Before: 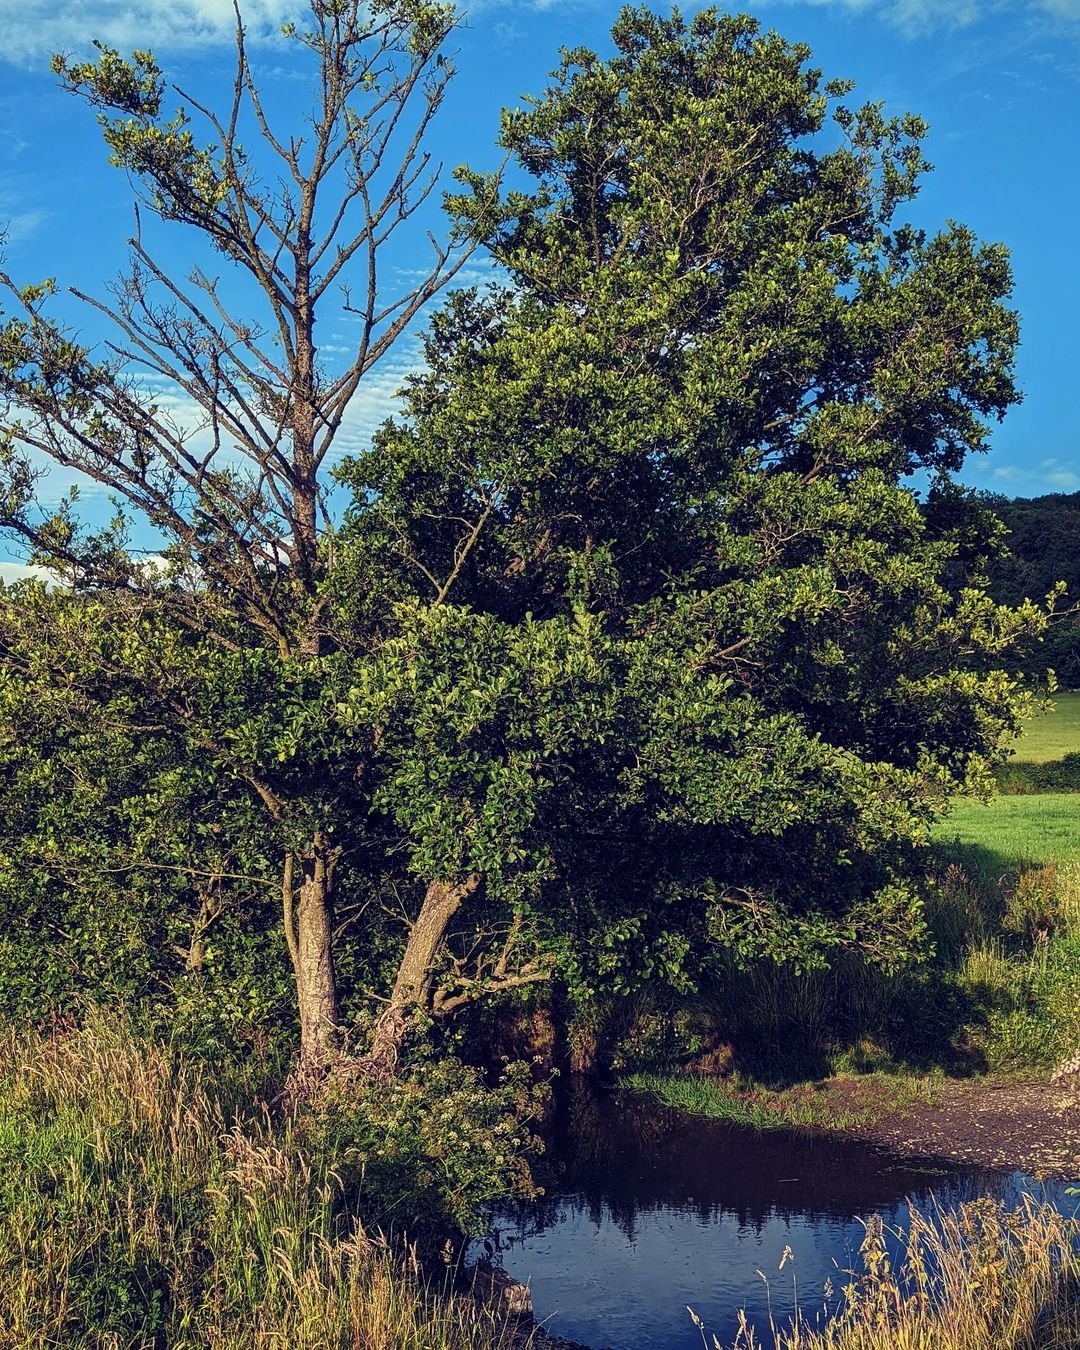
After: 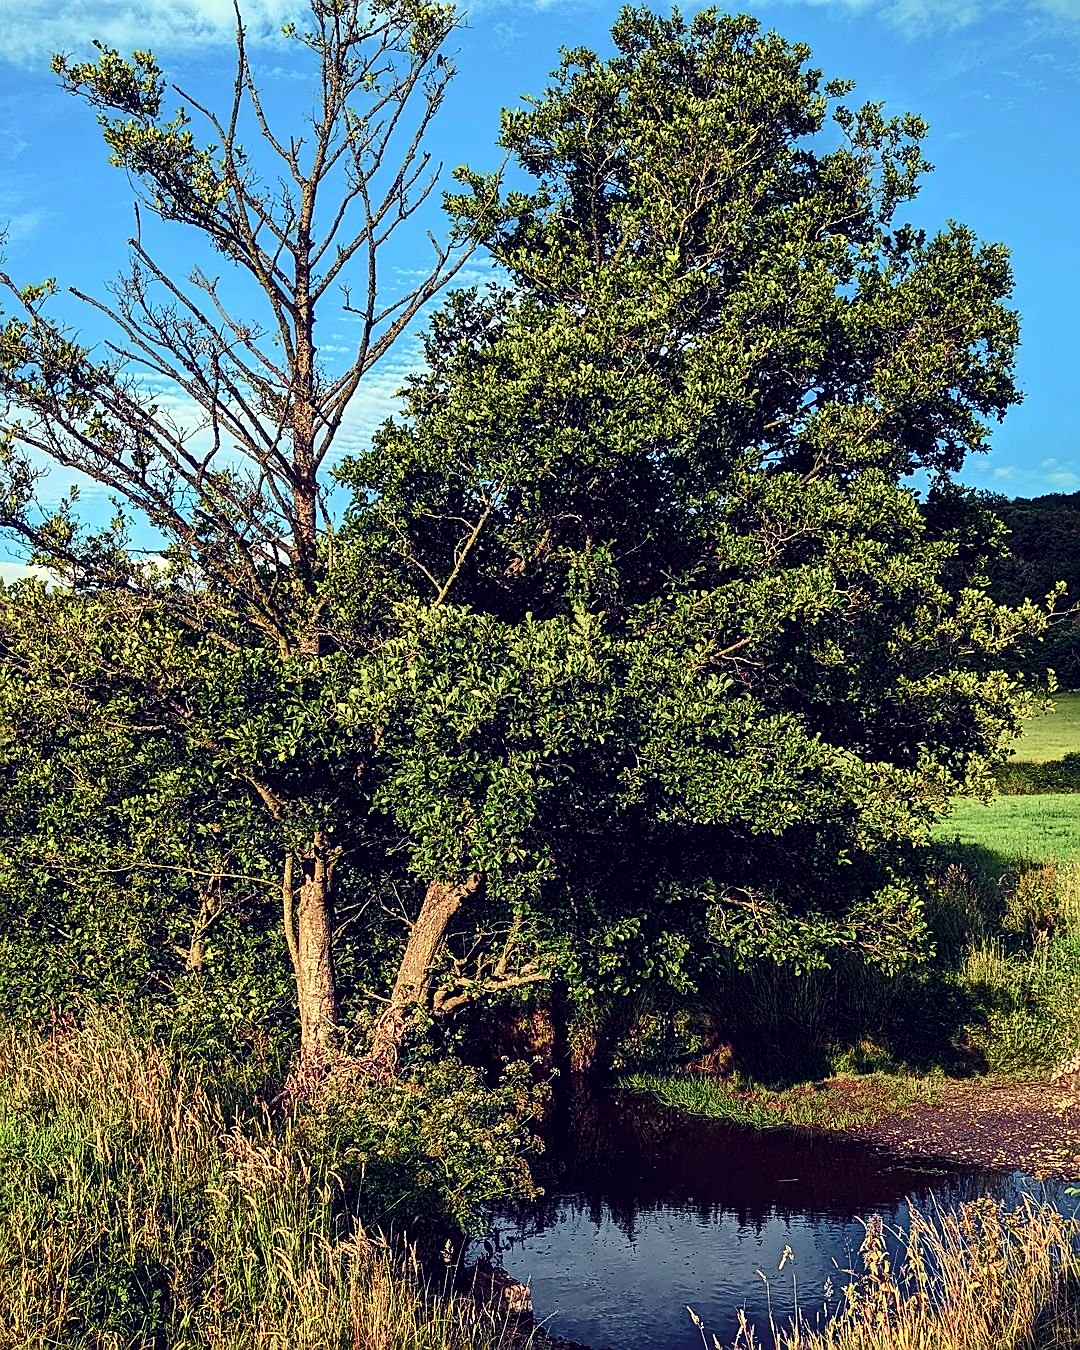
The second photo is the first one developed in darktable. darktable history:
sharpen: on, module defaults
tone equalizer: -8 EV -0.417 EV, -7 EV -0.389 EV, -6 EV -0.333 EV, -5 EV -0.222 EV, -3 EV 0.222 EV, -2 EV 0.333 EV, -1 EV 0.389 EV, +0 EV 0.417 EV, edges refinement/feathering 500, mask exposure compensation -1.57 EV, preserve details no
tone curve: curves: ch0 [(0, 0) (0.058, 0.027) (0.214, 0.183) (0.304, 0.288) (0.51, 0.549) (0.658, 0.7) (0.741, 0.775) (0.844, 0.866) (0.986, 0.957)]; ch1 [(0, 0) (0.172, 0.123) (0.312, 0.296) (0.437, 0.429) (0.471, 0.469) (0.502, 0.5) (0.513, 0.515) (0.572, 0.603) (0.617, 0.653) (0.68, 0.724) (0.889, 0.924) (1, 1)]; ch2 [(0, 0) (0.411, 0.424) (0.489, 0.49) (0.502, 0.5) (0.517, 0.519) (0.549, 0.578) (0.604, 0.628) (0.693, 0.686) (1, 1)], color space Lab, independent channels, preserve colors none
